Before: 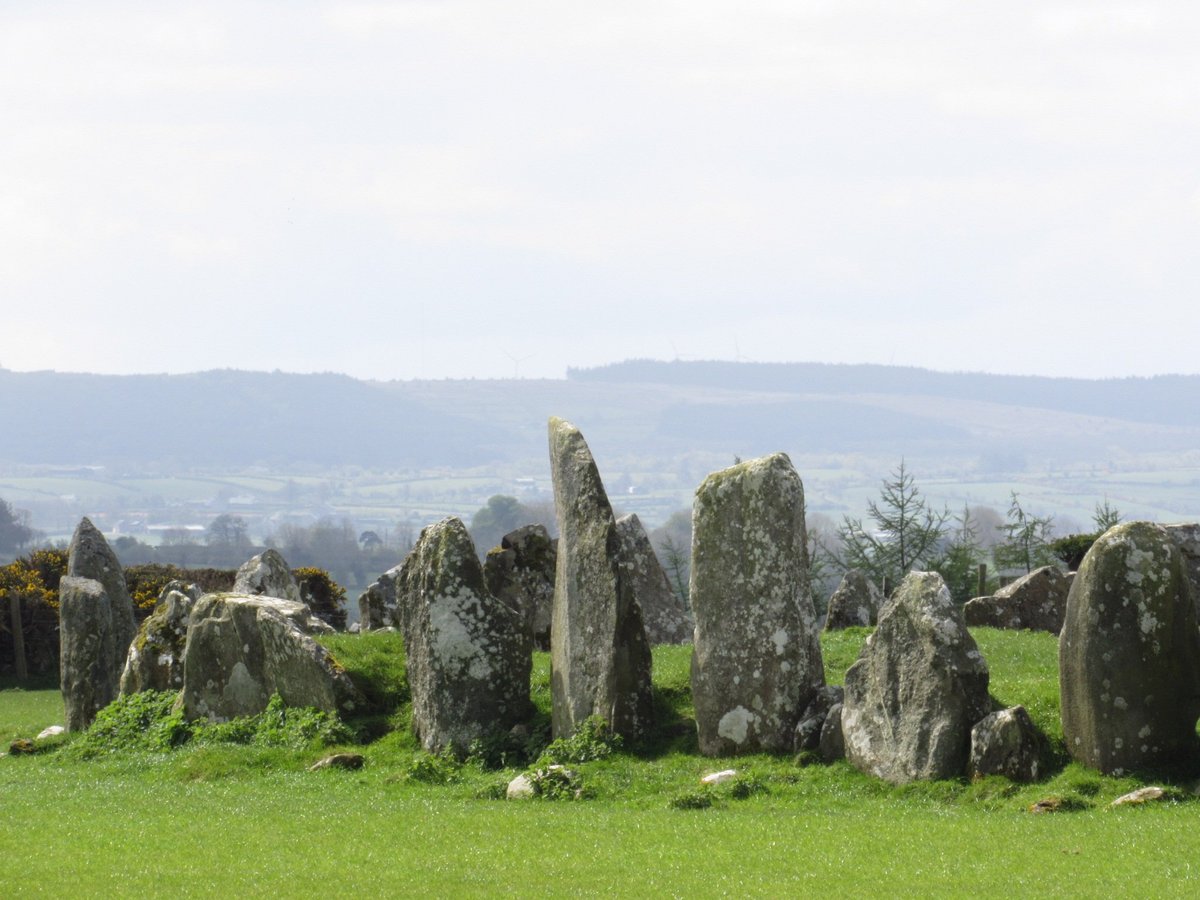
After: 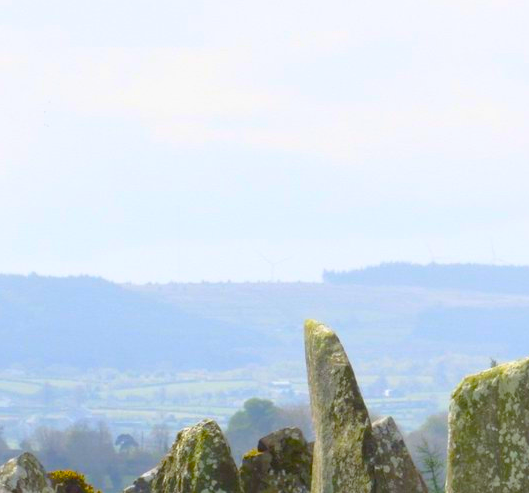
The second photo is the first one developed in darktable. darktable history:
crop: left 20.412%, top 10.853%, right 35.434%, bottom 34.351%
contrast brightness saturation: contrast 0.202, brightness 0.166, saturation 0.216
color balance rgb: shadows lift › chroma 1.024%, shadows lift › hue 31.4°, linear chroma grading › global chroma 14.942%, perceptual saturation grading › global saturation 34.705%, perceptual saturation grading › highlights -29.92%, perceptual saturation grading › shadows 35.781%, global vibrance 20%
shadows and highlights: on, module defaults
